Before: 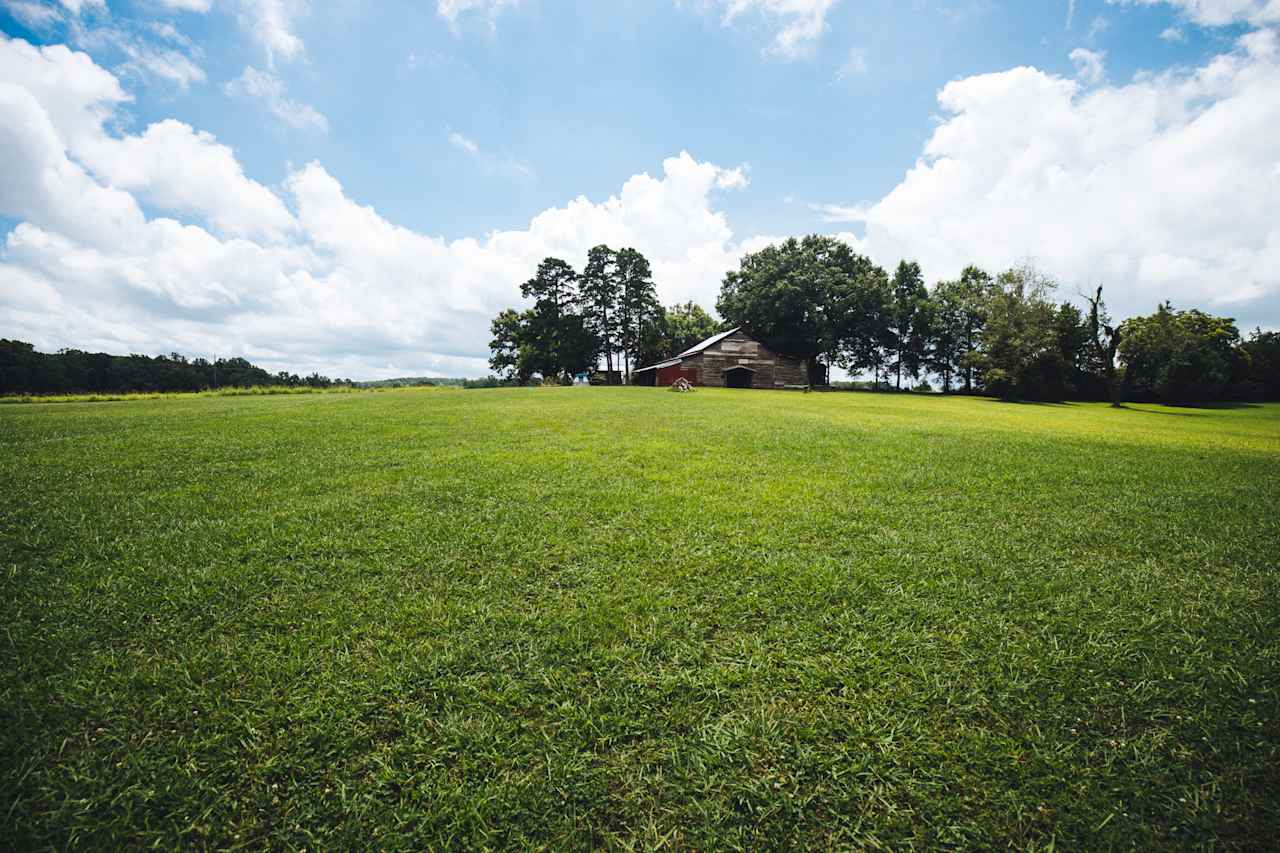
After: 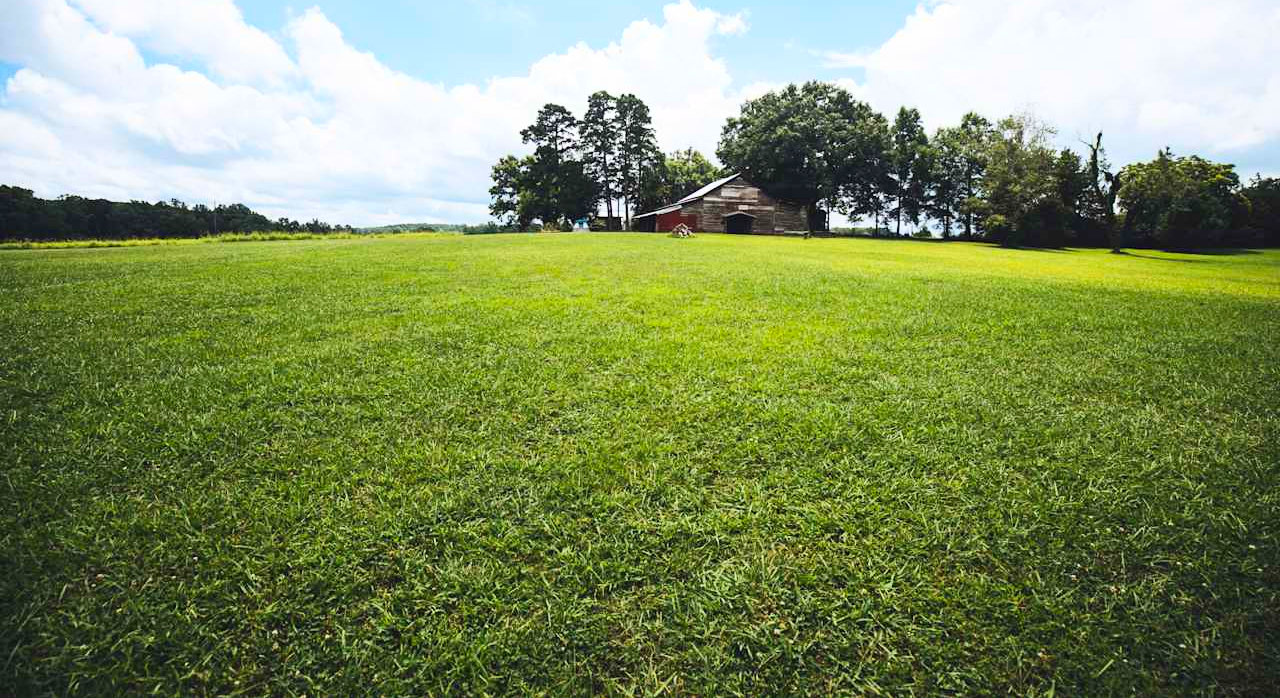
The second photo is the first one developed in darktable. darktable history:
crop and rotate: top 18.158%
contrast brightness saturation: contrast 0.202, brightness 0.16, saturation 0.228
